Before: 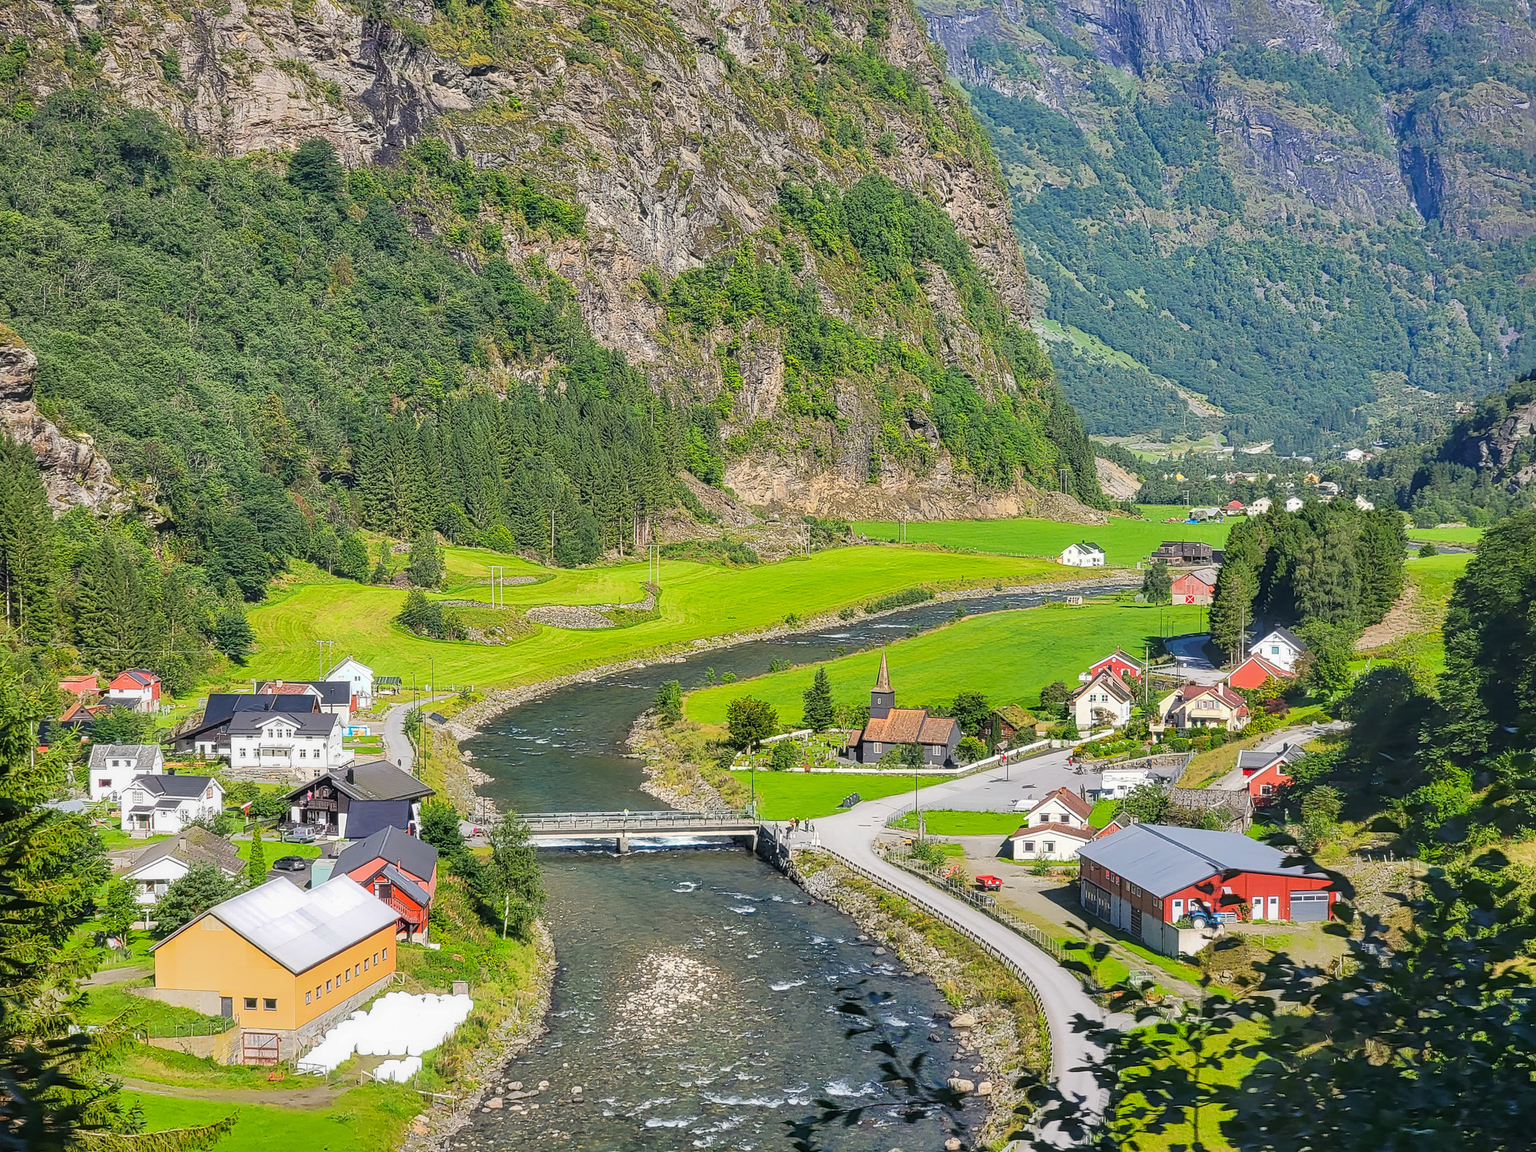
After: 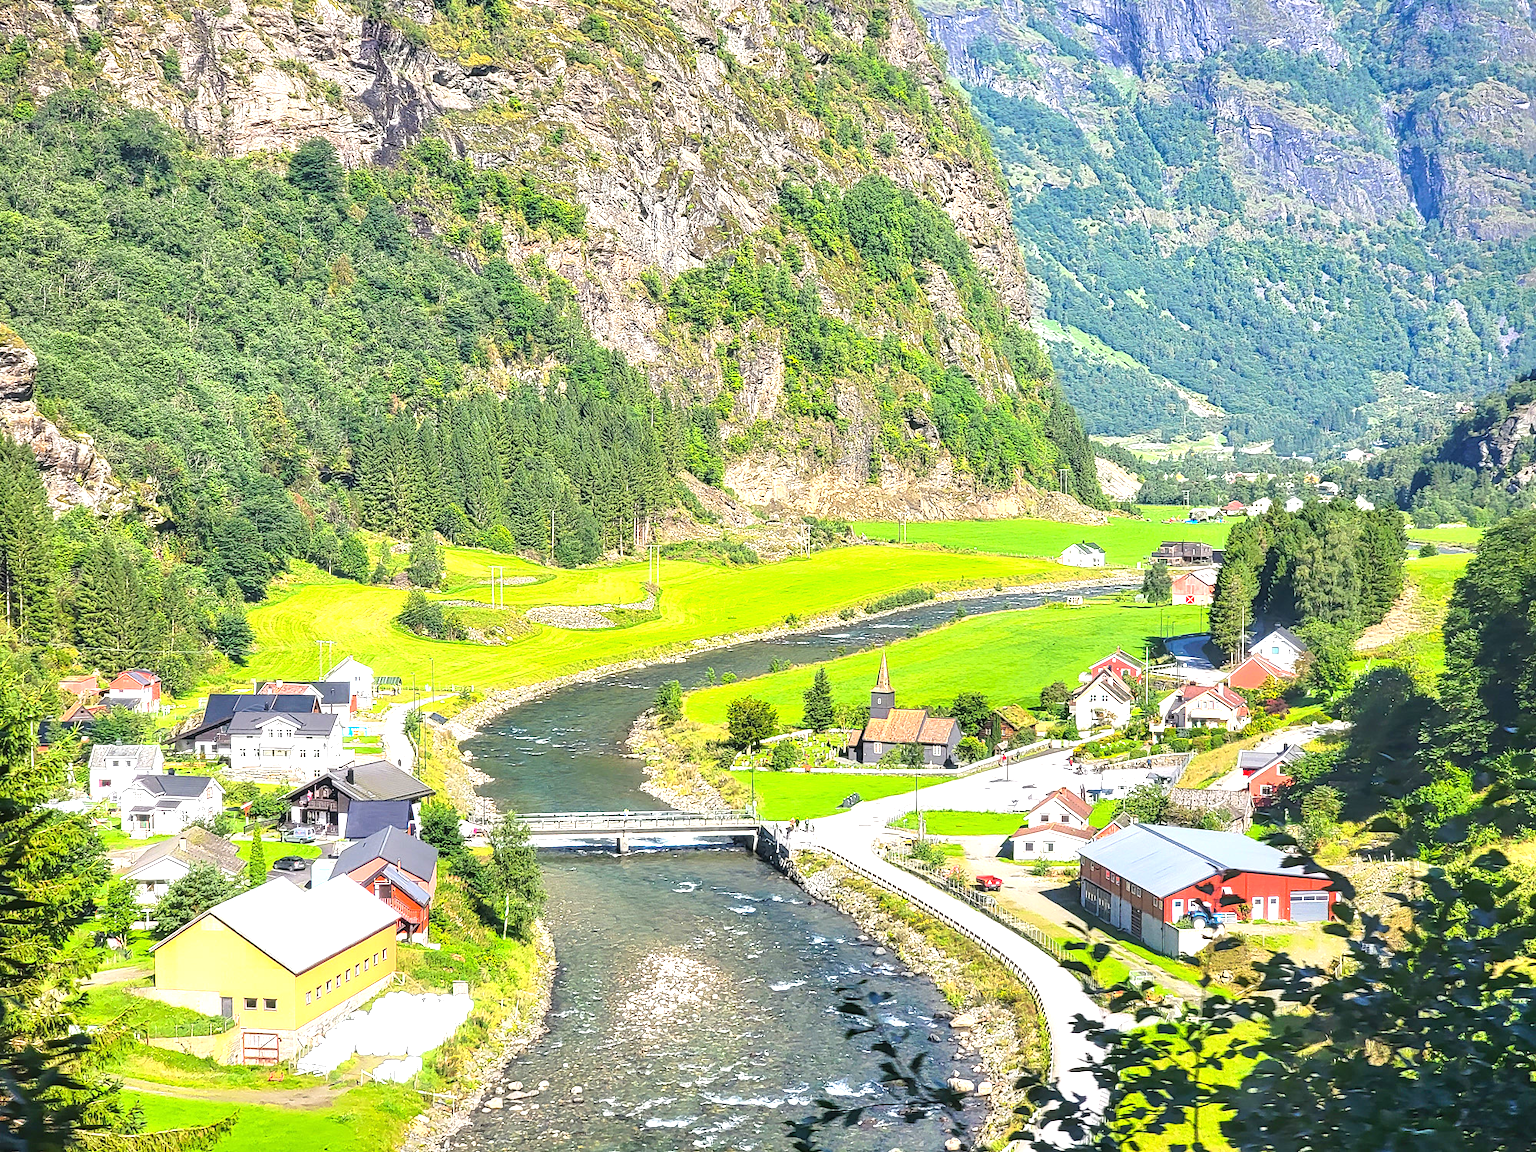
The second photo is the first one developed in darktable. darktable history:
tone equalizer: smoothing diameter 2.1%, edges refinement/feathering 17.72, mask exposure compensation -1.57 EV, filter diffusion 5
exposure: black level correction 0, exposure 1.101 EV, compensate highlight preservation false
